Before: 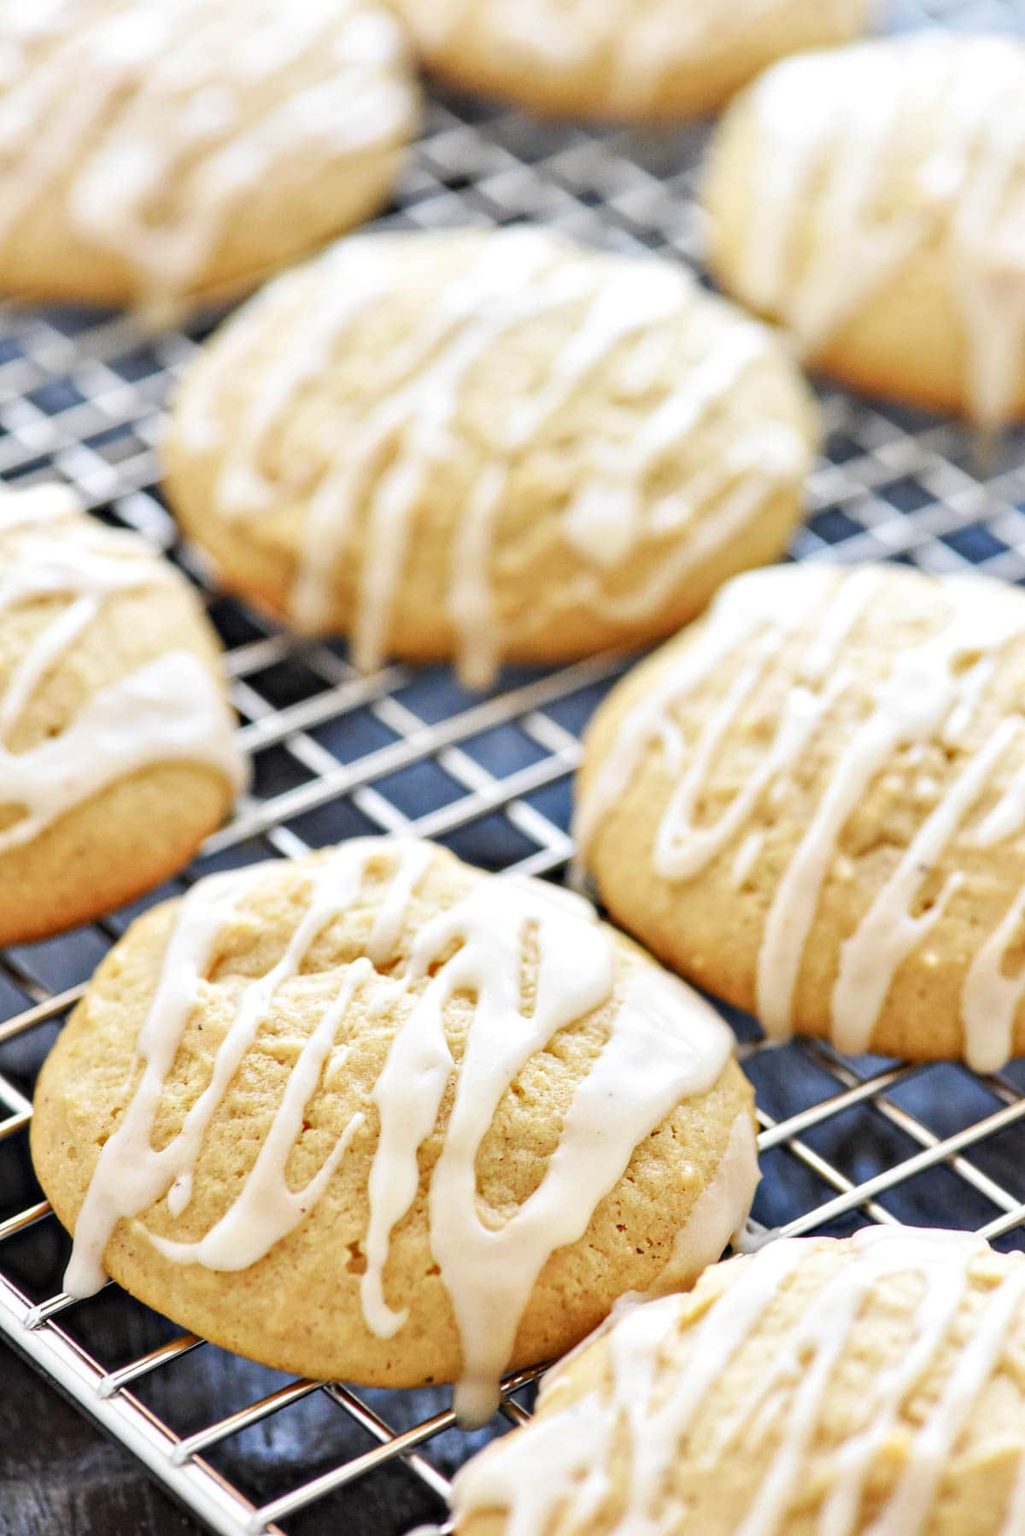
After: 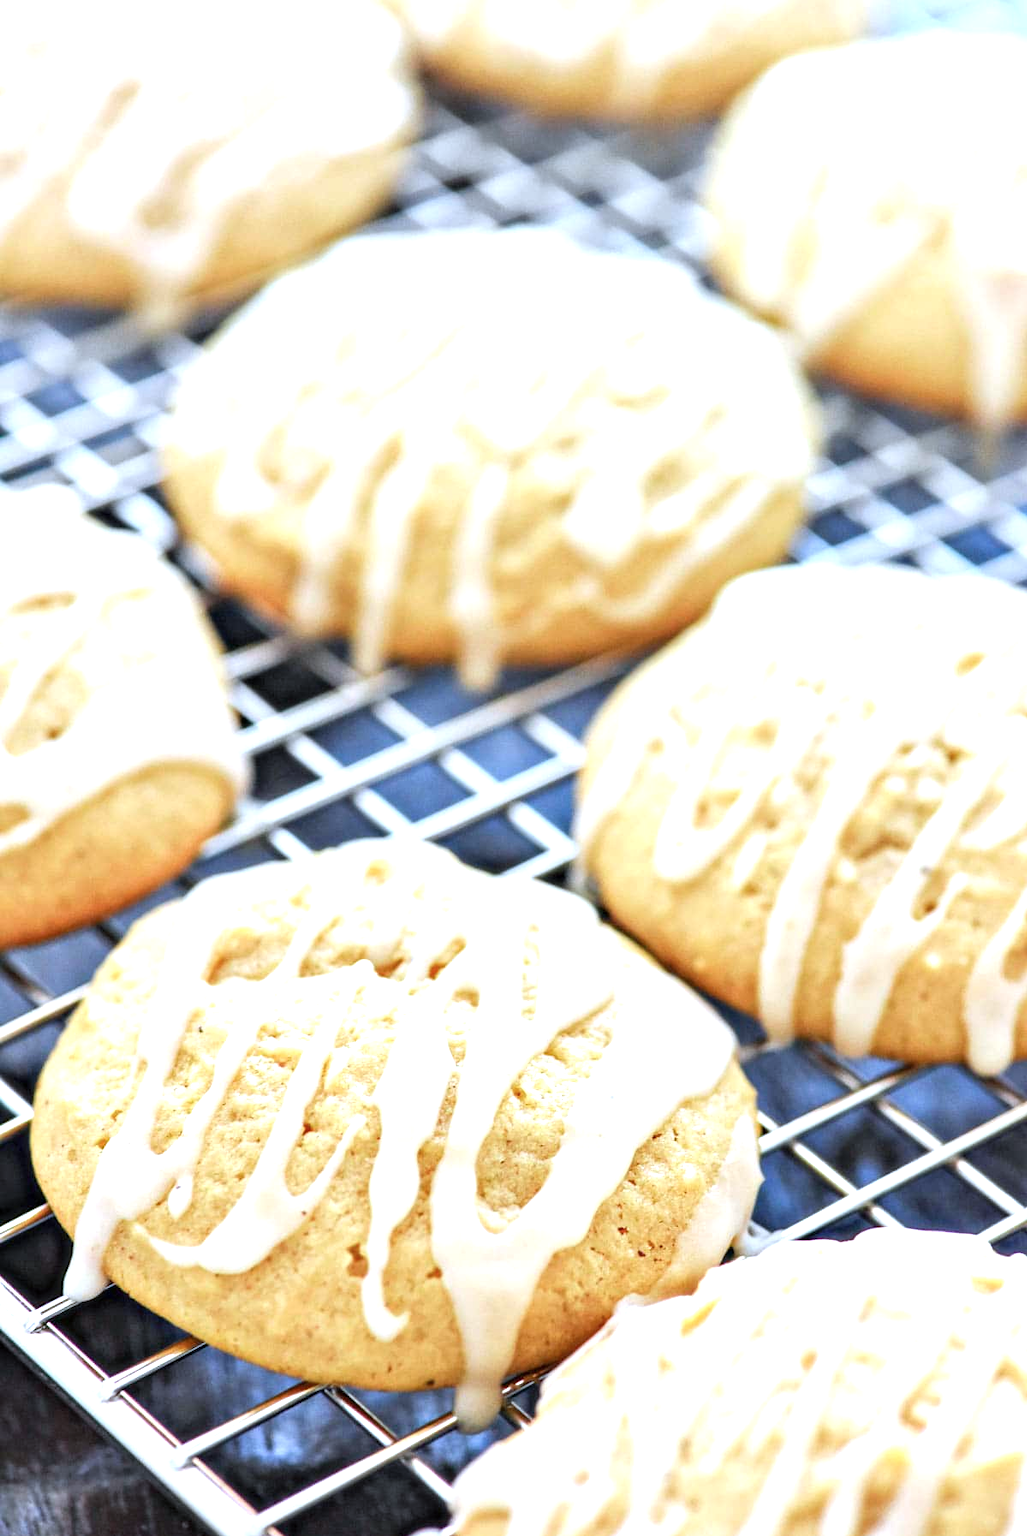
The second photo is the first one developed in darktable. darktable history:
crop: top 0.05%, bottom 0.098%
color calibration: x 0.372, y 0.386, temperature 4283.97 K
exposure: exposure 0.636 EV, compensate highlight preservation false
